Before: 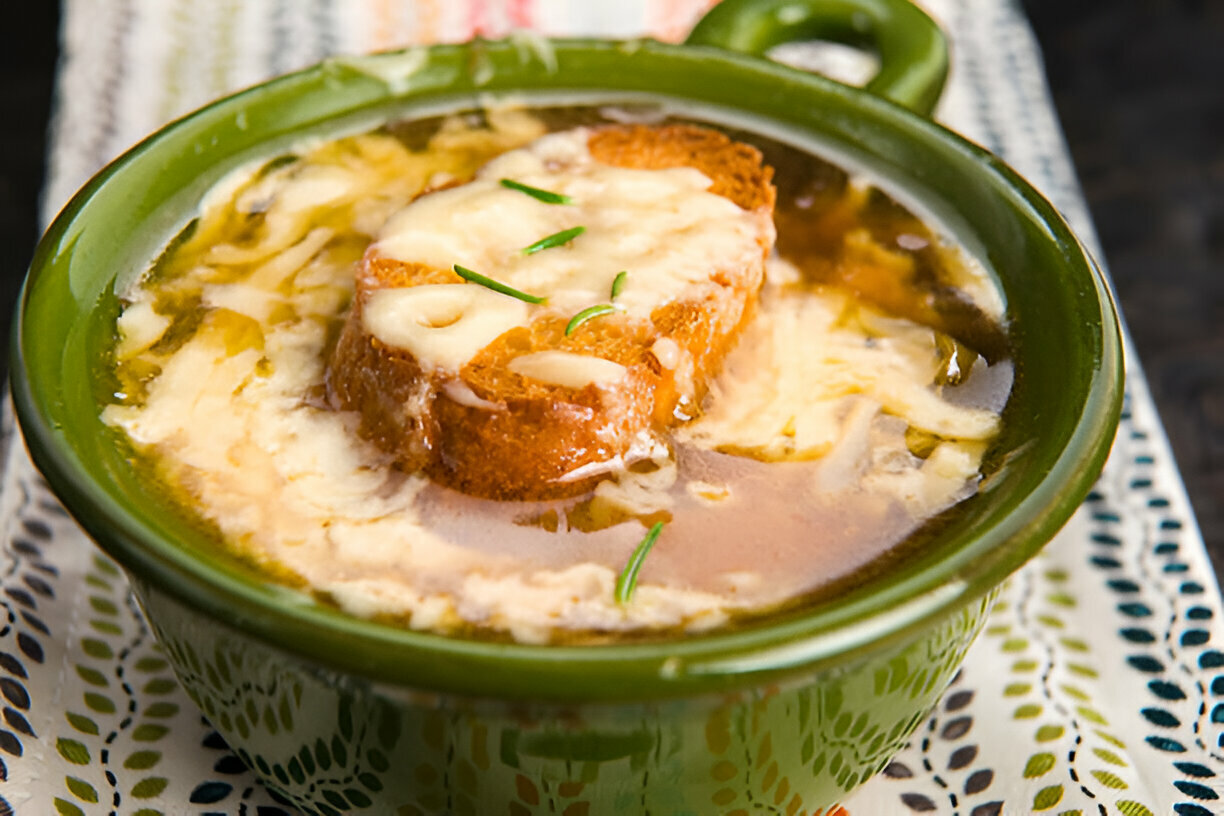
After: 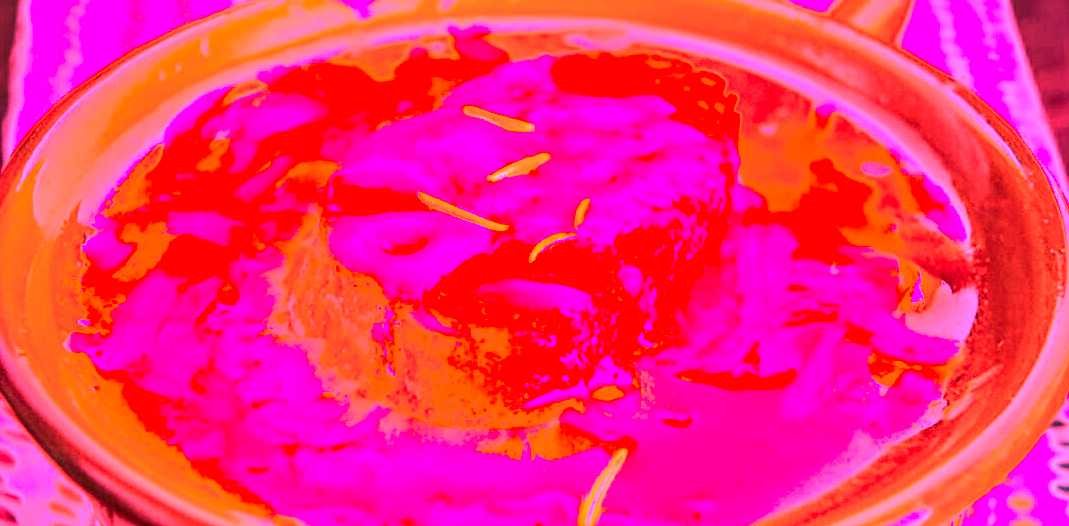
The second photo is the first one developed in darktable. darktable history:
exposure: black level correction 0.001, exposure 0.014 EV, compensate highlight preservation false
crop: left 3.015%, top 8.969%, right 9.647%, bottom 26.457%
tone curve: curves: ch0 [(0, 0) (0.059, 0.027) (0.162, 0.125) (0.304, 0.279) (0.547, 0.532) (0.828, 0.815) (1, 0.983)]; ch1 [(0, 0) (0.23, 0.166) (0.34, 0.298) (0.371, 0.334) (0.435, 0.413) (0.477, 0.469) (0.499, 0.498) (0.529, 0.544) (0.559, 0.587) (0.743, 0.798) (1, 1)]; ch2 [(0, 0) (0.431, 0.414) (0.498, 0.503) (0.524, 0.531) (0.568, 0.567) (0.6, 0.597) (0.643, 0.631) (0.74, 0.721) (1, 1)], color space Lab, independent channels, preserve colors none
local contrast: on, module defaults
white balance: red 4.26, blue 1.802
contrast brightness saturation: contrast 0.15, brightness 0.05
